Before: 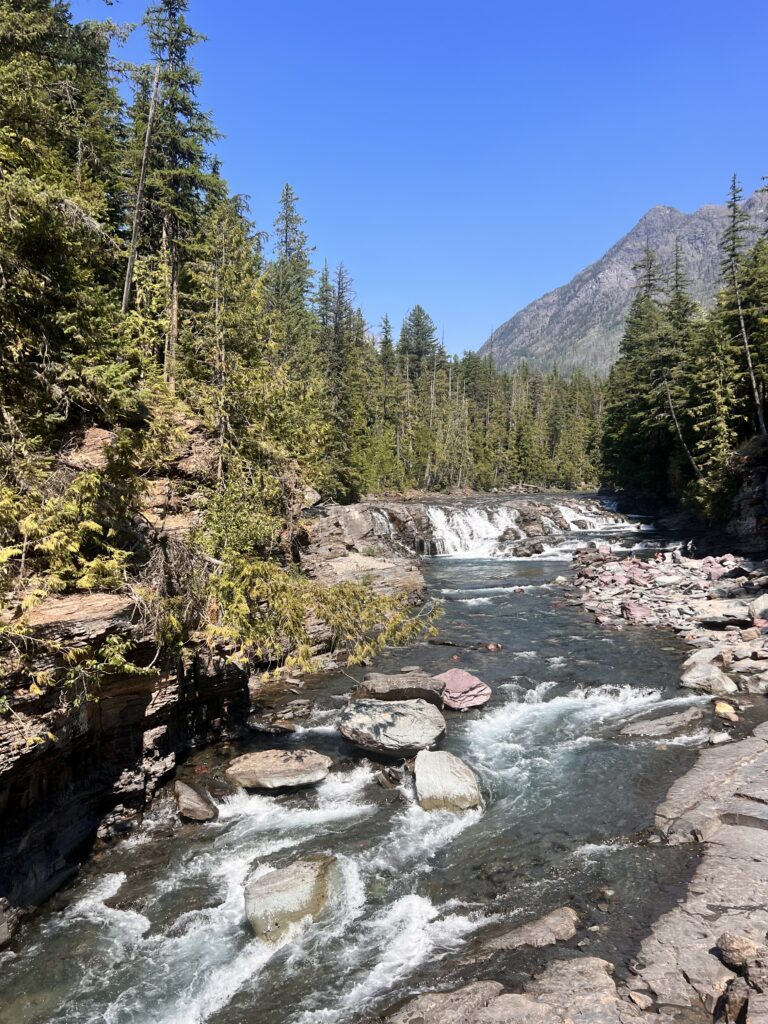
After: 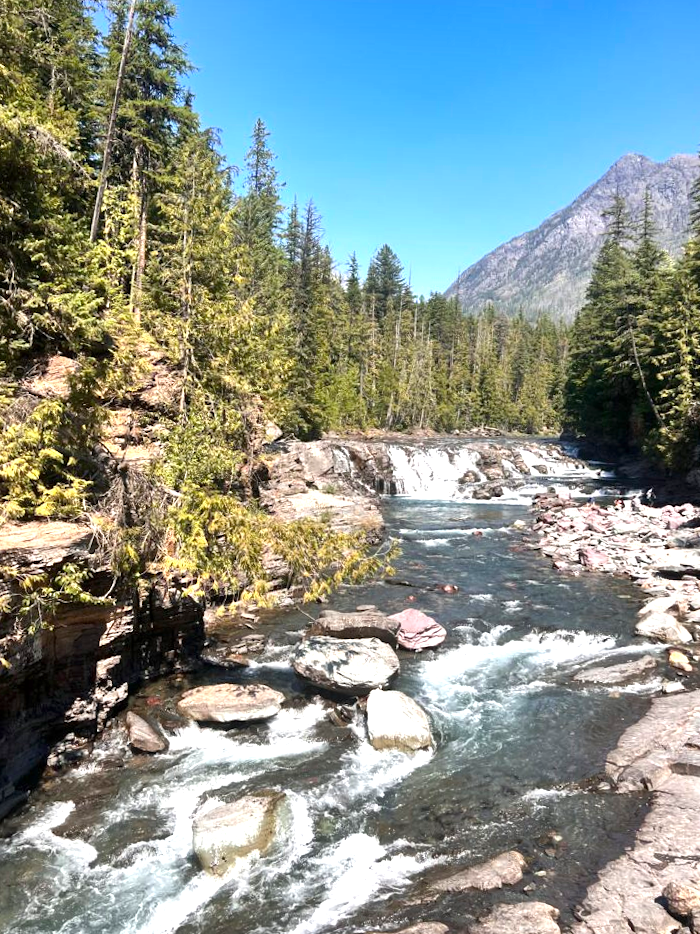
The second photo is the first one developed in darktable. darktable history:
exposure: exposure 0.77 EV, compensate highlight preservation false
shadows and highlights: soften with gaussian
crop and rotate: angle -1.96°, left 3.097%, top 4.154%, right 1.586%, bottom 0.529%
